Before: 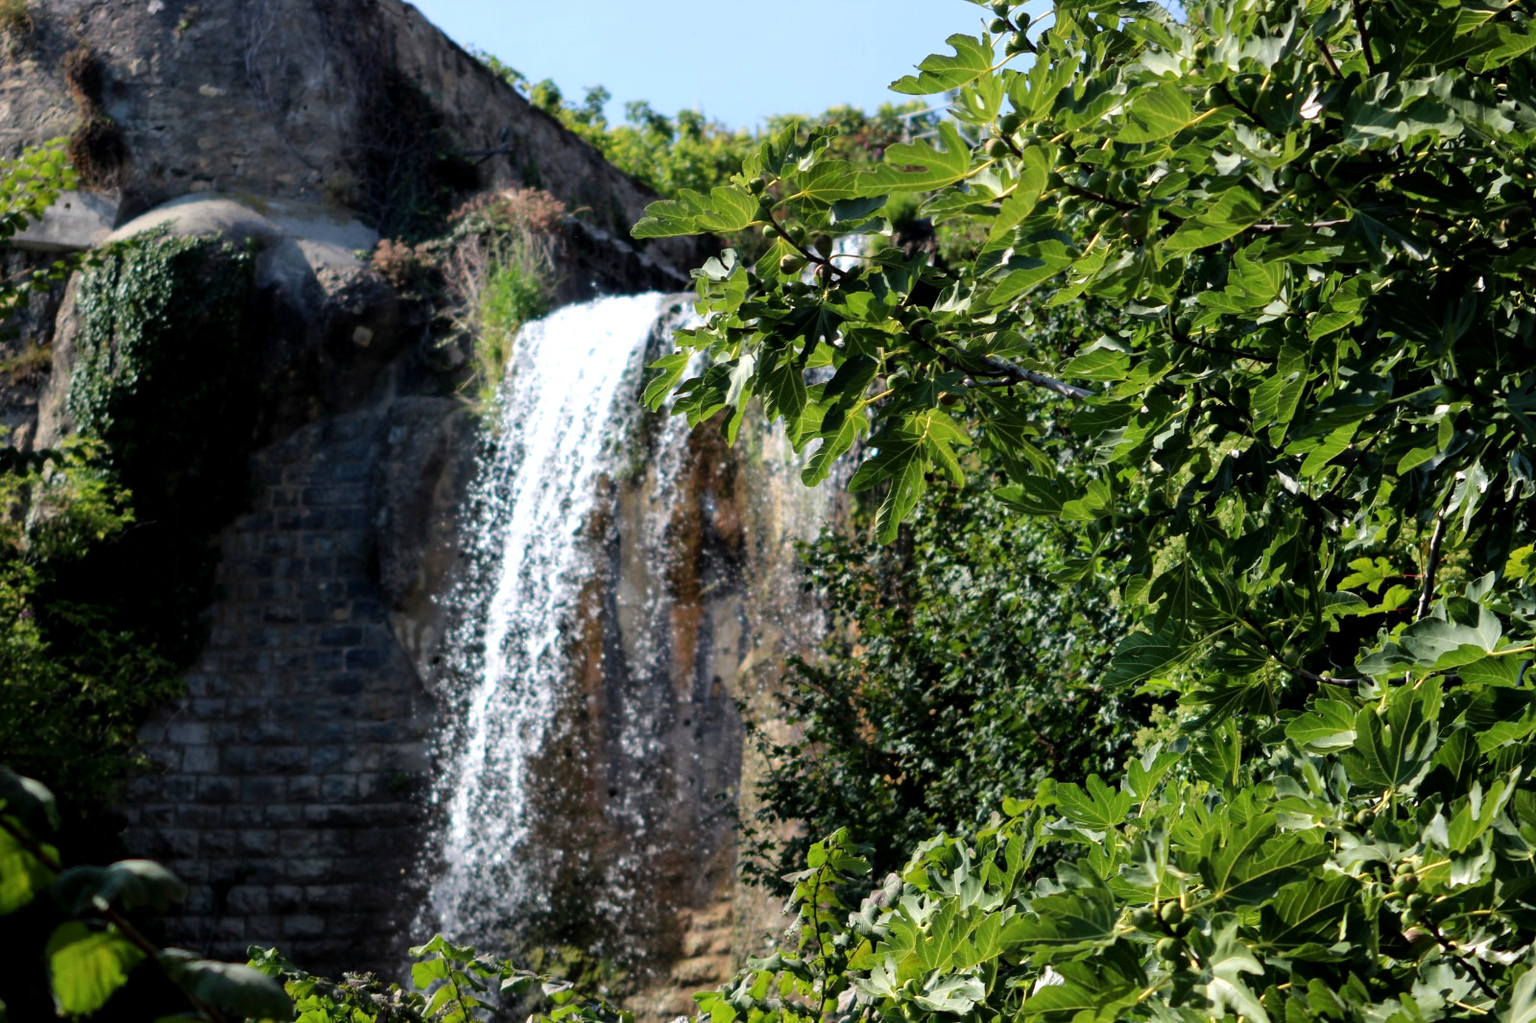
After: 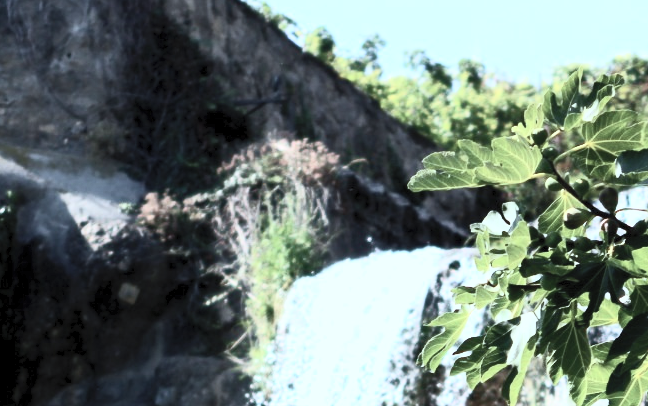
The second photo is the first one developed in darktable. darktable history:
color calibration: illuminant Planckian (black body), x 0.376, y 0.374, temperature 4105.4 K, clip negative RGB from gamut false
crop: left 15.583%, top 5.434%, right 43.868%, bottom 56.471%
contrast brightness saturation: contrast 0.563, brightness 0.578, saturation -0.343
